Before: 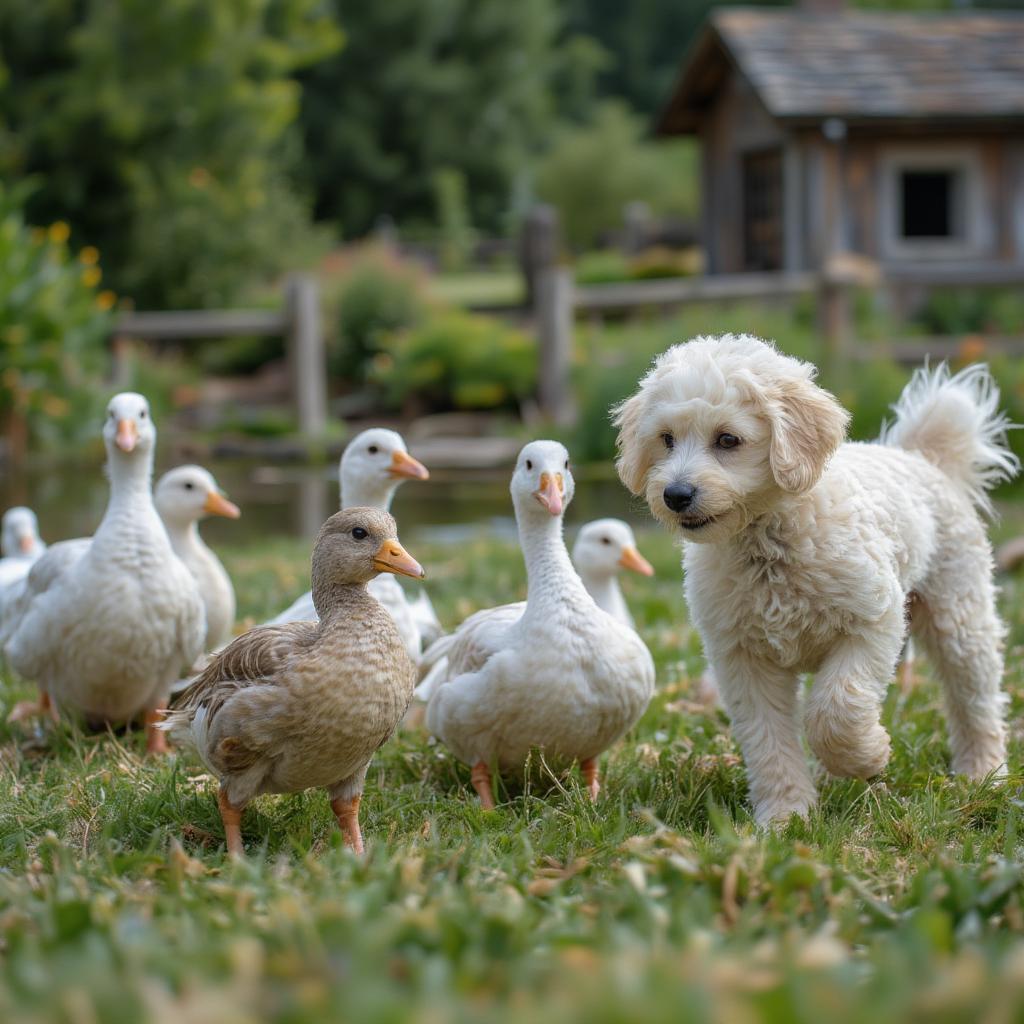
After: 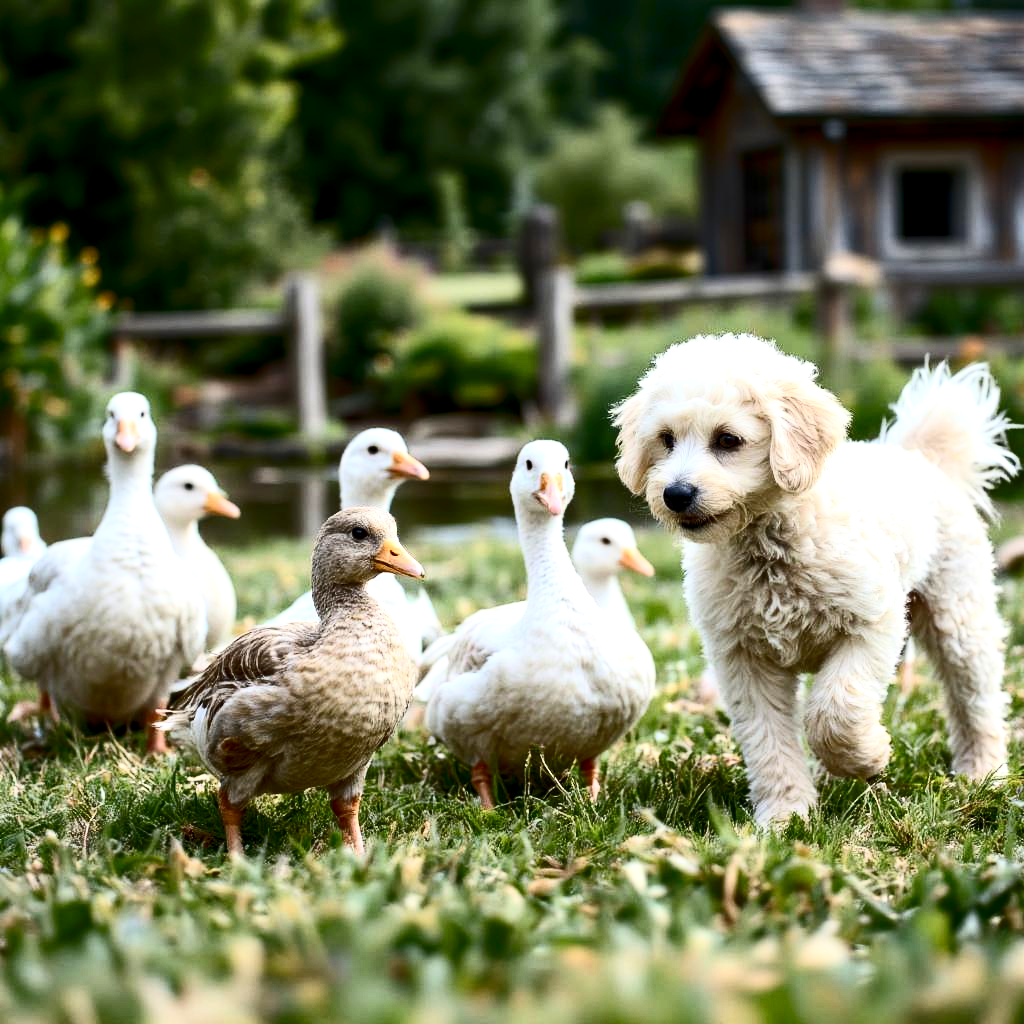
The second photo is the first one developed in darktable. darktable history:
contrast brightness saturation: contrast 0.409, brightness 0.046, saturation 0.261
color balance rgb: linear chroma grading › shadows -1.531%, linear chroma grading › highlights -14.649%, linear chroma grading › global chroma -9.525%, linear chroma grading › mid-tones -10.264%, perceptual saturation grading › global saturation 1.649%, perceptual saturation grading › highlights -2.539%, perceptual saturation grading › mid-tones 4.482%, perceptual saturation grading › shadows 8.788%, perceptual brilliance grading › global brilliance -4.518%, perceptual brilliance grading › highlights 24.92%, perceptual brilliance grading › mid-tones 7.303%, perceptual brilliance grading › shadows -4.966%
exposure: black level correction 0.007, exposure 0.105 EV, compensate exposure bias true, compensate highlight preservation false
